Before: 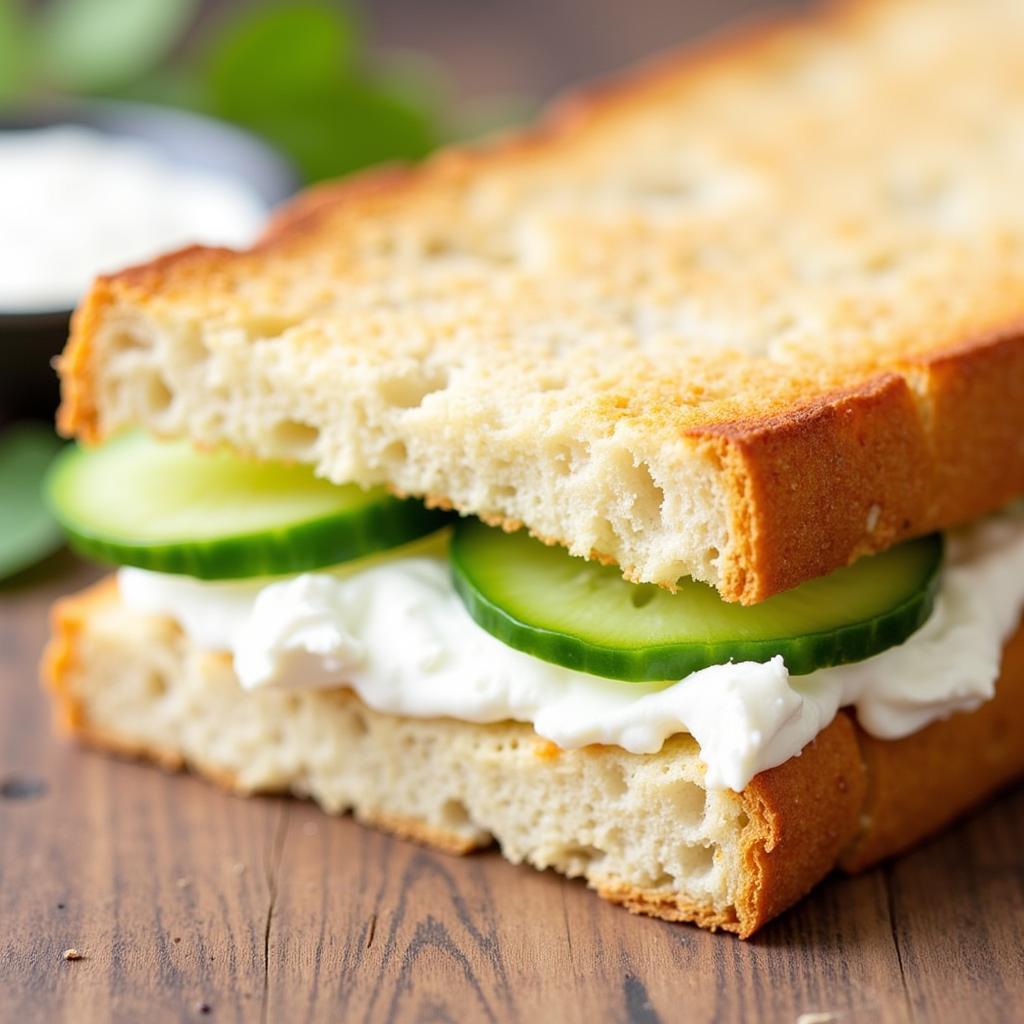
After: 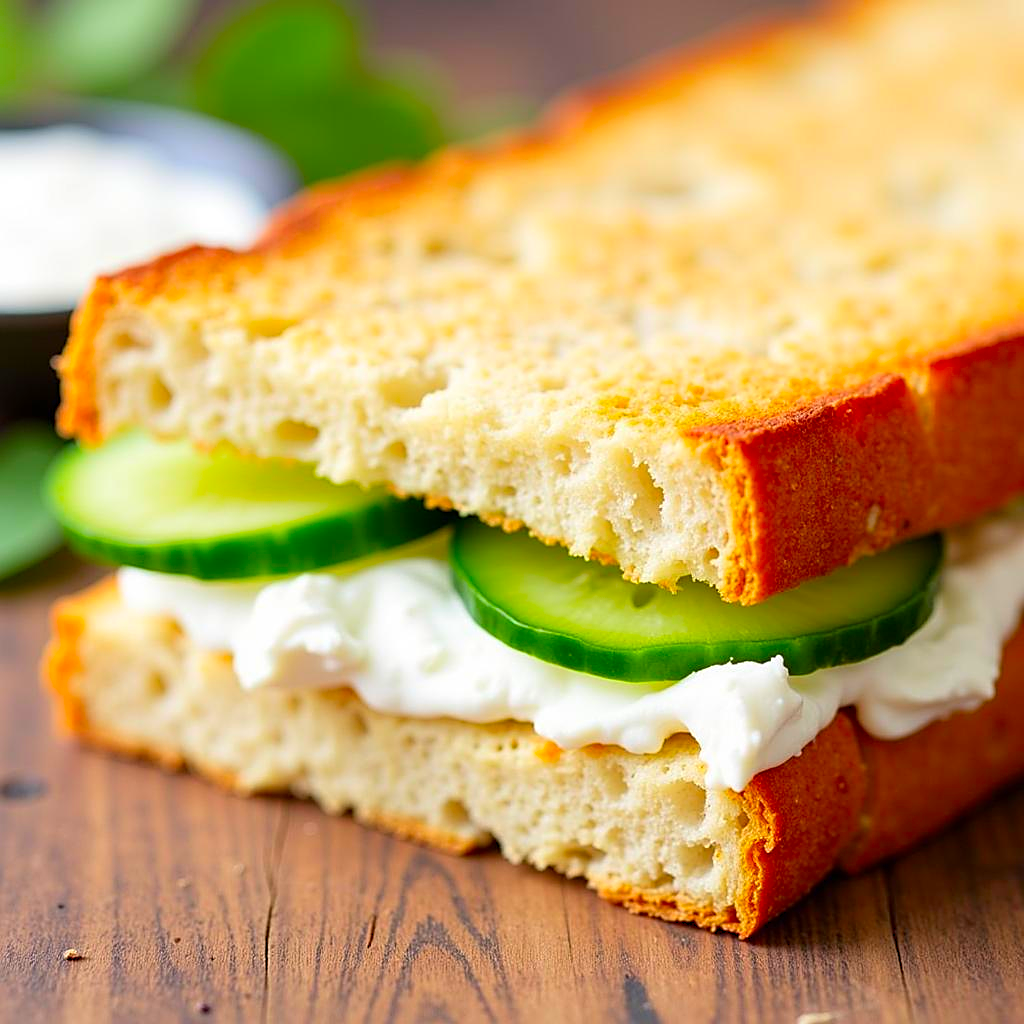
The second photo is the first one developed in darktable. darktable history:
contrast brightness saturation: saturation 0.511
sharpen: on, module defaults
levels: black 0.059%
